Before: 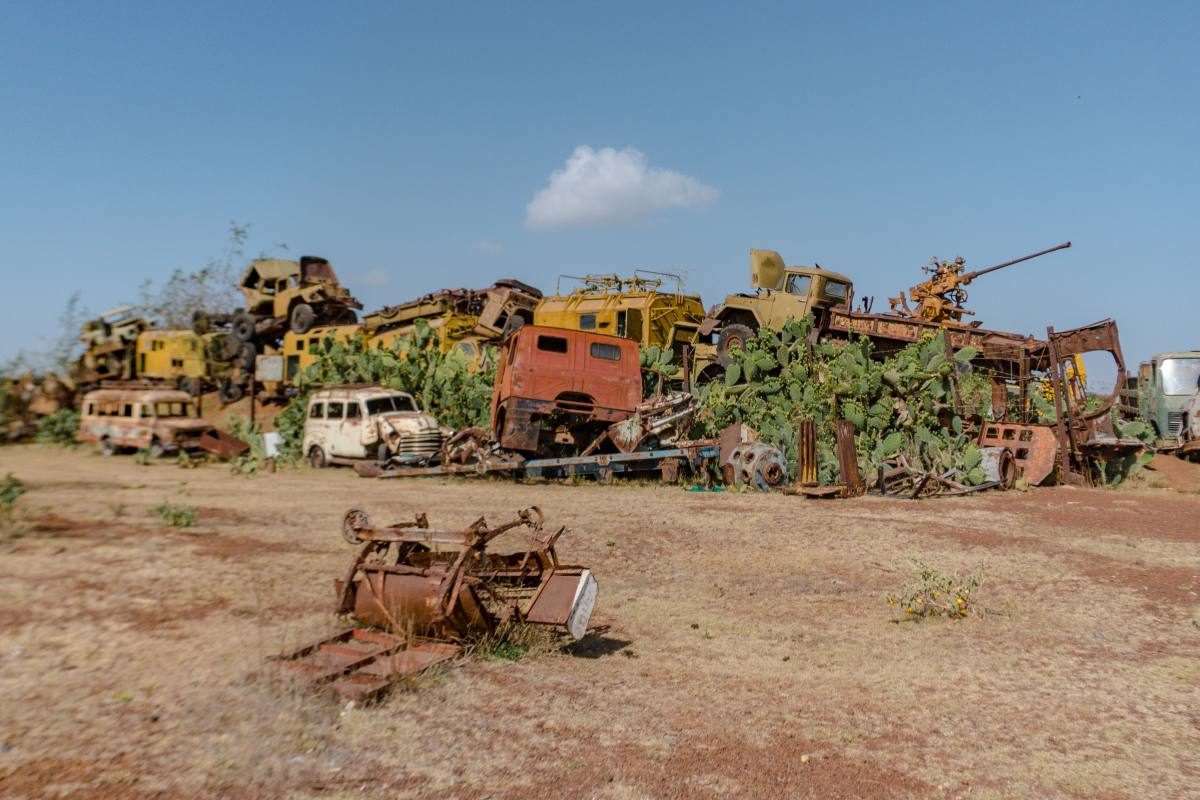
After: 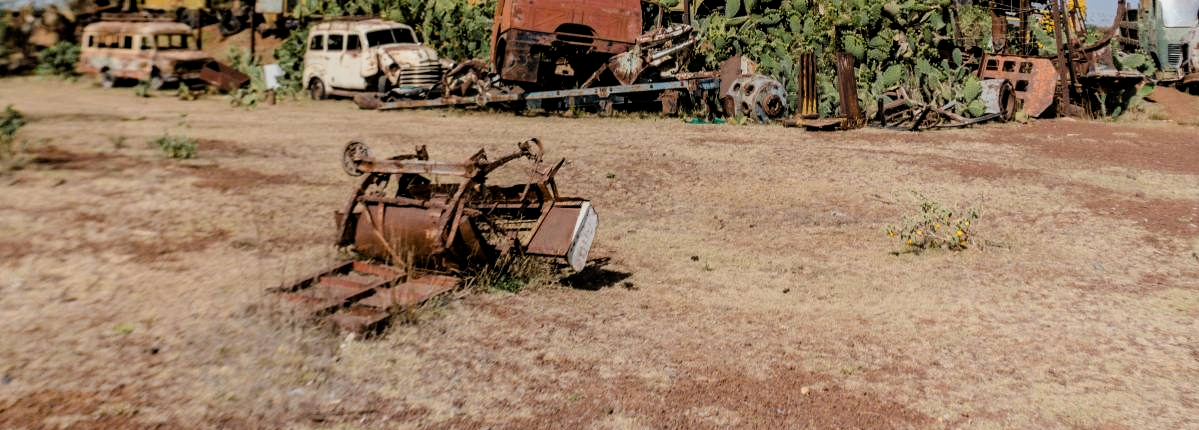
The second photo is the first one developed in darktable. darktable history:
crop and rotate: top 46.237%
shadows and highlights: shadows -24.28, highlights 49.77, soften with gaussian
filmic rgb: black relative exposure -5 EV, white relative exposure 3.5 EV, hardness 3.19, contrast 1.4, highlights saturation mix -30%
